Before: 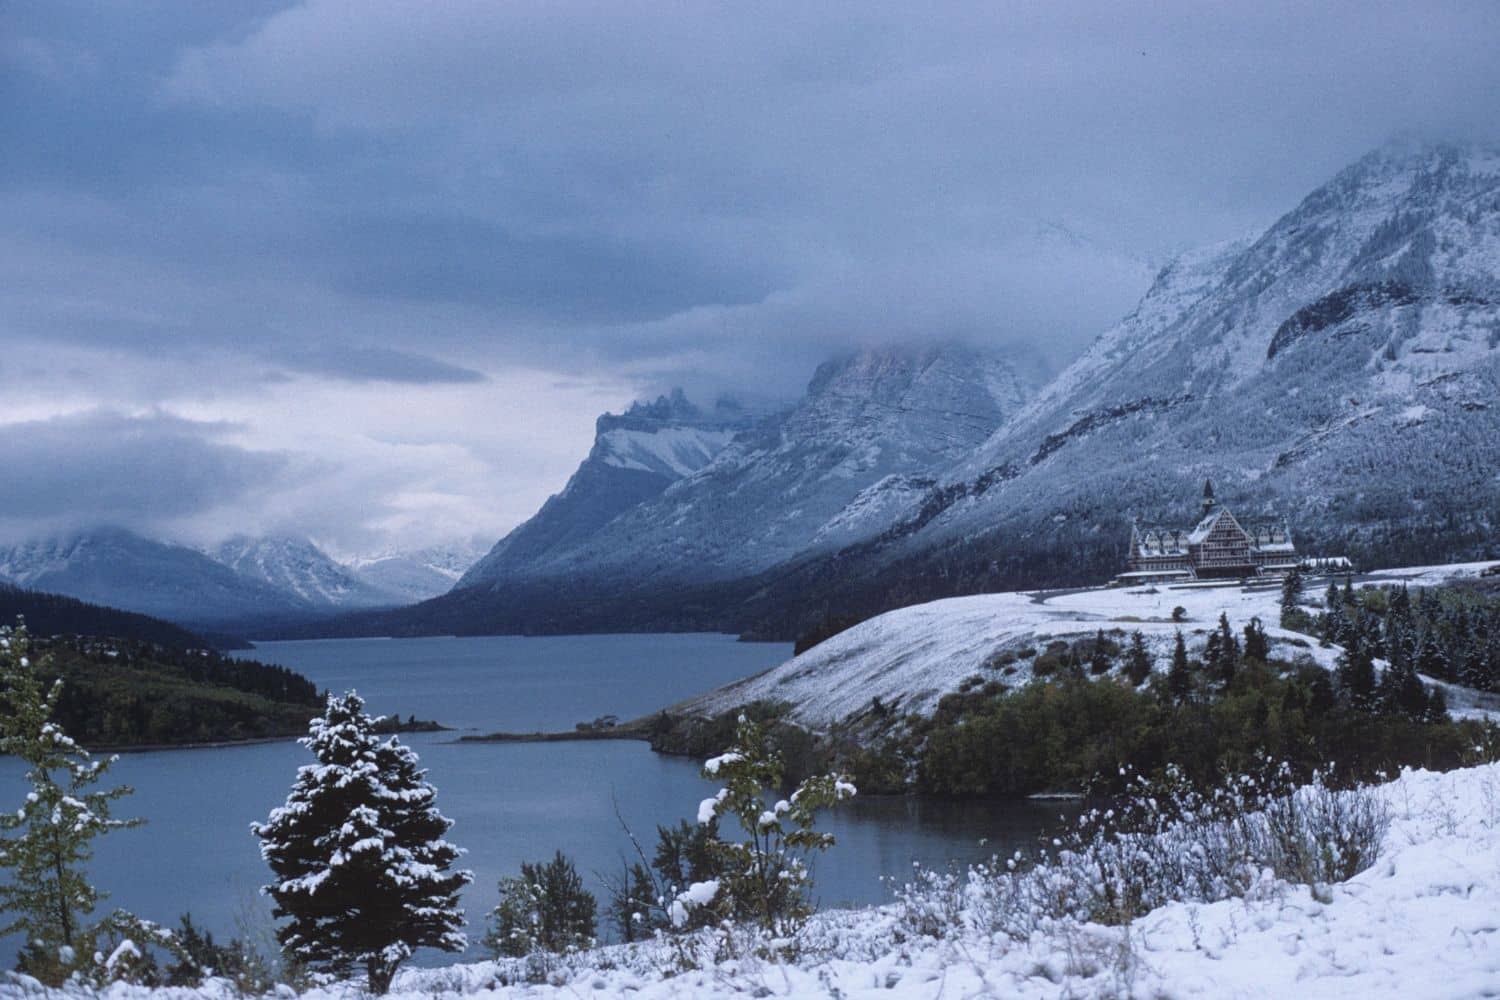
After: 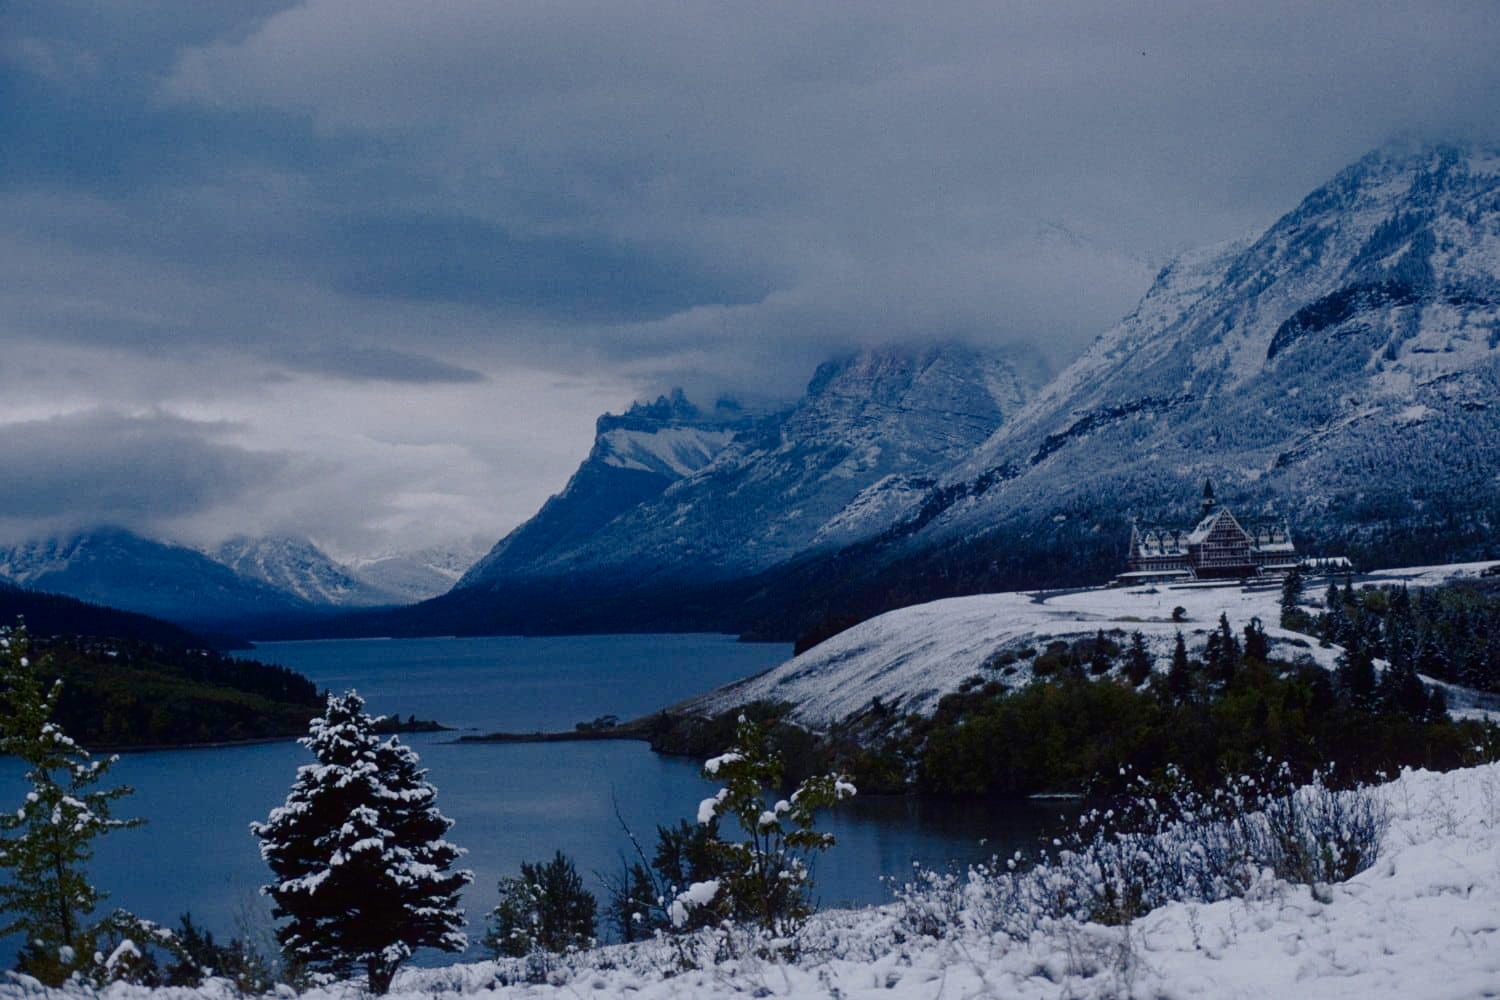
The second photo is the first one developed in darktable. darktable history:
tone curve: curves: ch0 [(0, 0) (0.402, 0.473) (0.673, 0.68) (0.899, 0.832) (0.999, 0.903)]; ch1 [(0, 0) (0.379, 0.262) (0.464, 0.425) (0.498, 0.49) (0.507, 0.5) (0.53, 0.532) (0.582, 0.583) (0.68, 0.672) (0.791, 0.748) (1, 0.896)]; ch2 [(0, 0) (0.199, 0.414) (0.438, 0.49) (0.496, 0.501) (0.515, 0.546) (0.577, 0.605) (0.632, 0.649) (0.717, 0.727) (0.845, 0.855) (0.998, 0.977)], preserve colors none
contrast brightness saturation: brightness -0.522
base curve: curves: ch0 [(0, 0) (0.262, 0.32) (0.722, 0.705) (1, 1)], preserve colors none
